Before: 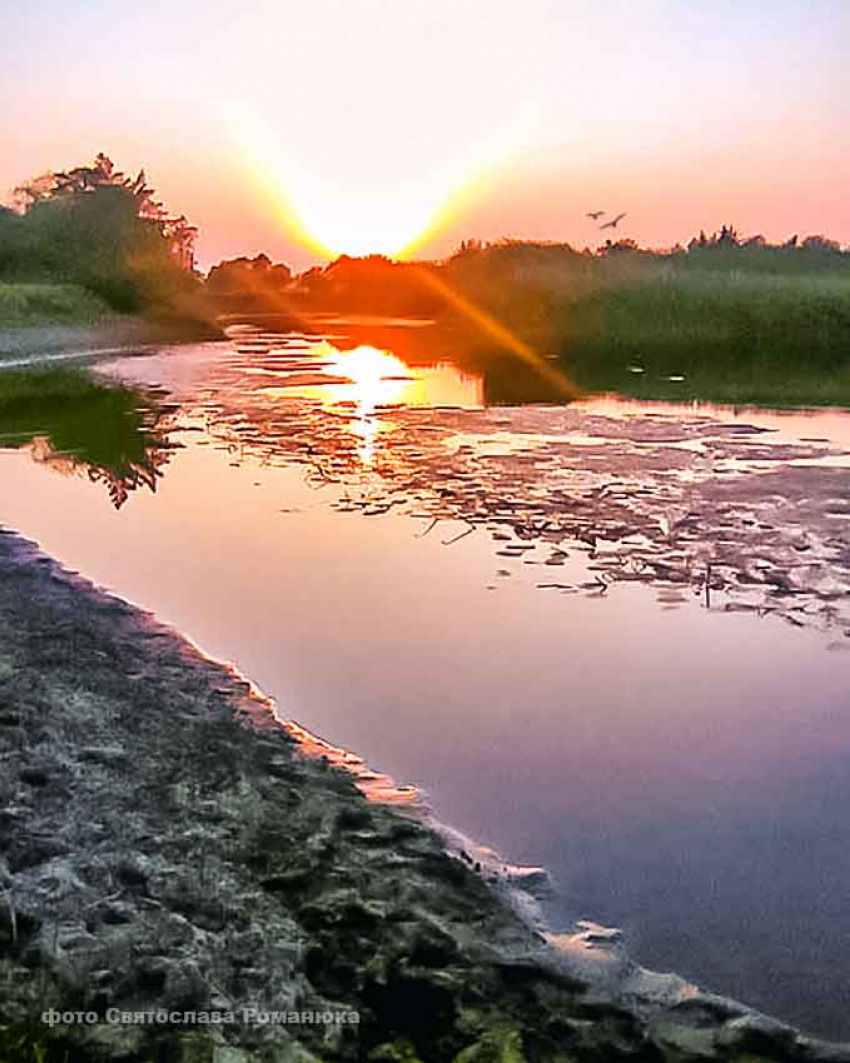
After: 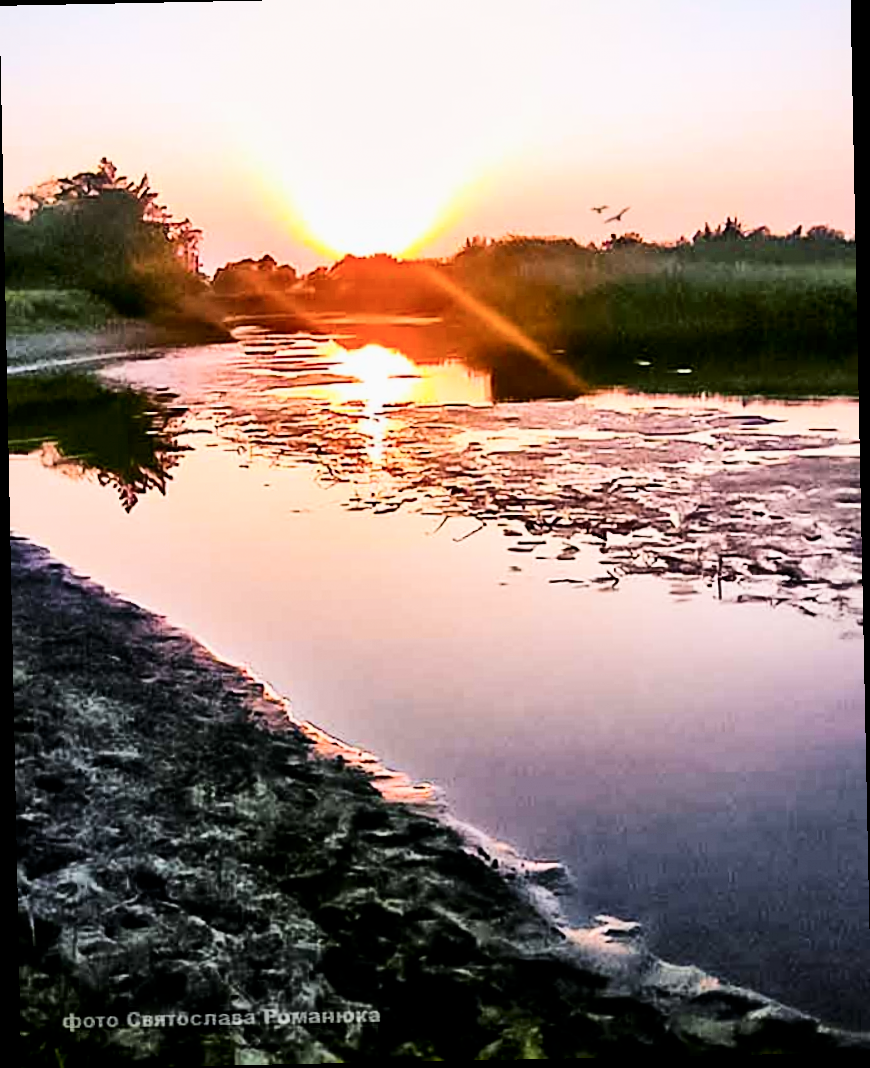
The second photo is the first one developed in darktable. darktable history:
color balance rgb: contrast -10%
crop: top 1.049%, right 0.001%
contrast brightness saturation: contrast 0.28
levels: levels [0, 0.476, 0.951]
rotate and perspective: rotation -1.17°, automatic cropping off
filmic rgb: black relative exposure -5 EV, hardness 2.88, contrast 1.3, highlights saturation mix -30%
tone equalizer: on, module defaults
